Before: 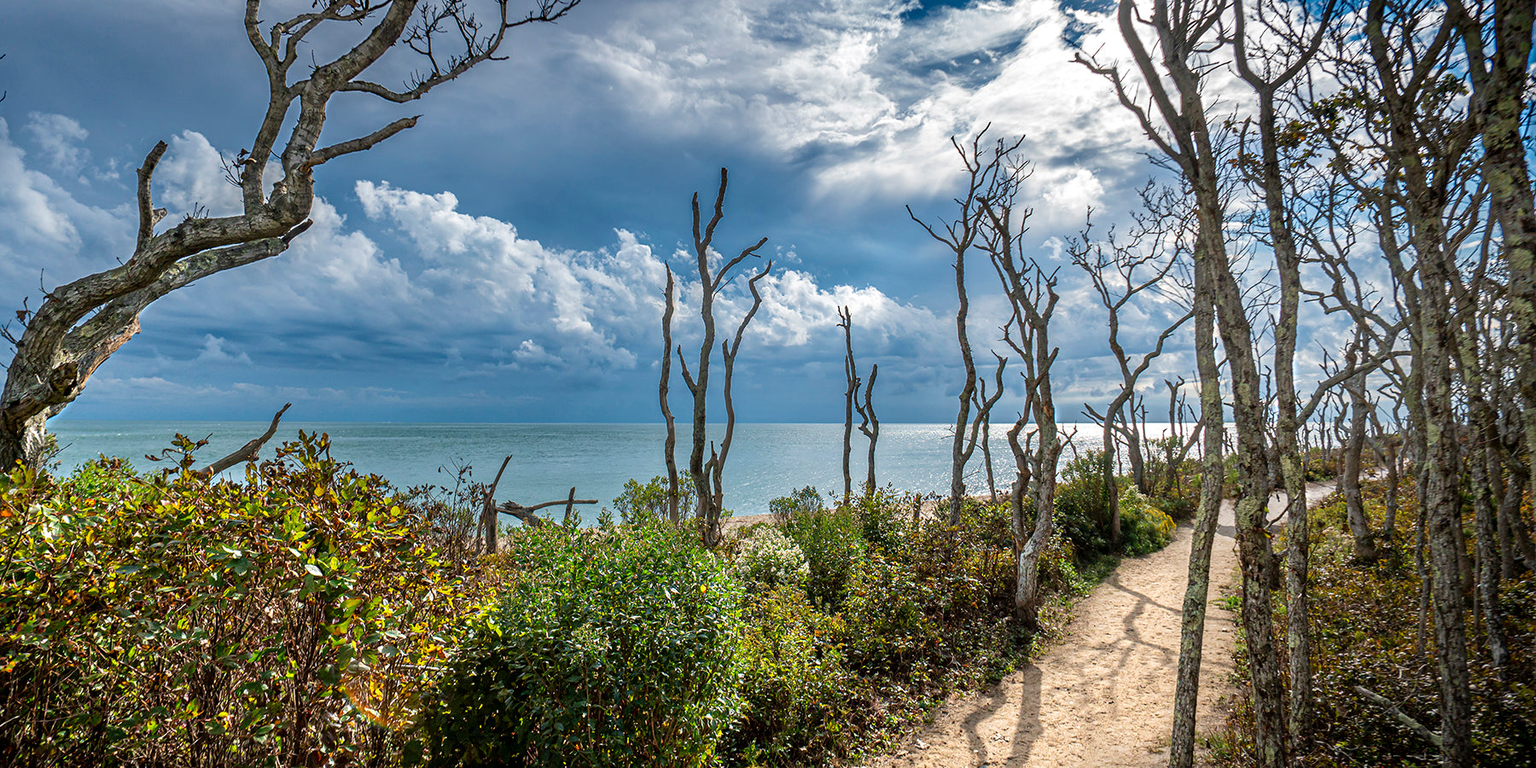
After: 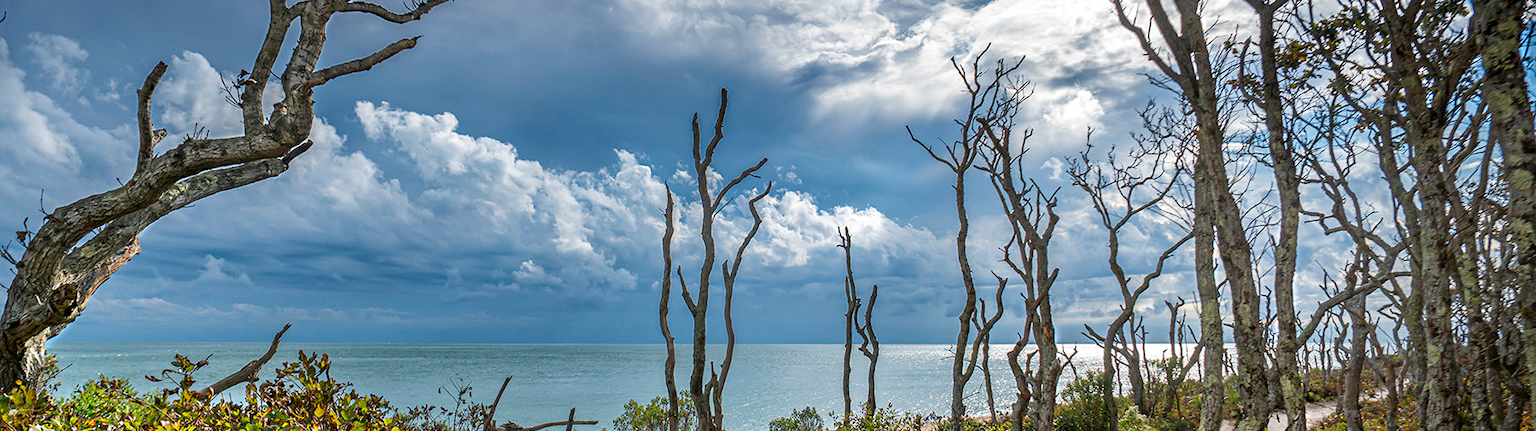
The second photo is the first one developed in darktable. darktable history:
crop and rotate: top 10.43%, bottom 33.307%
